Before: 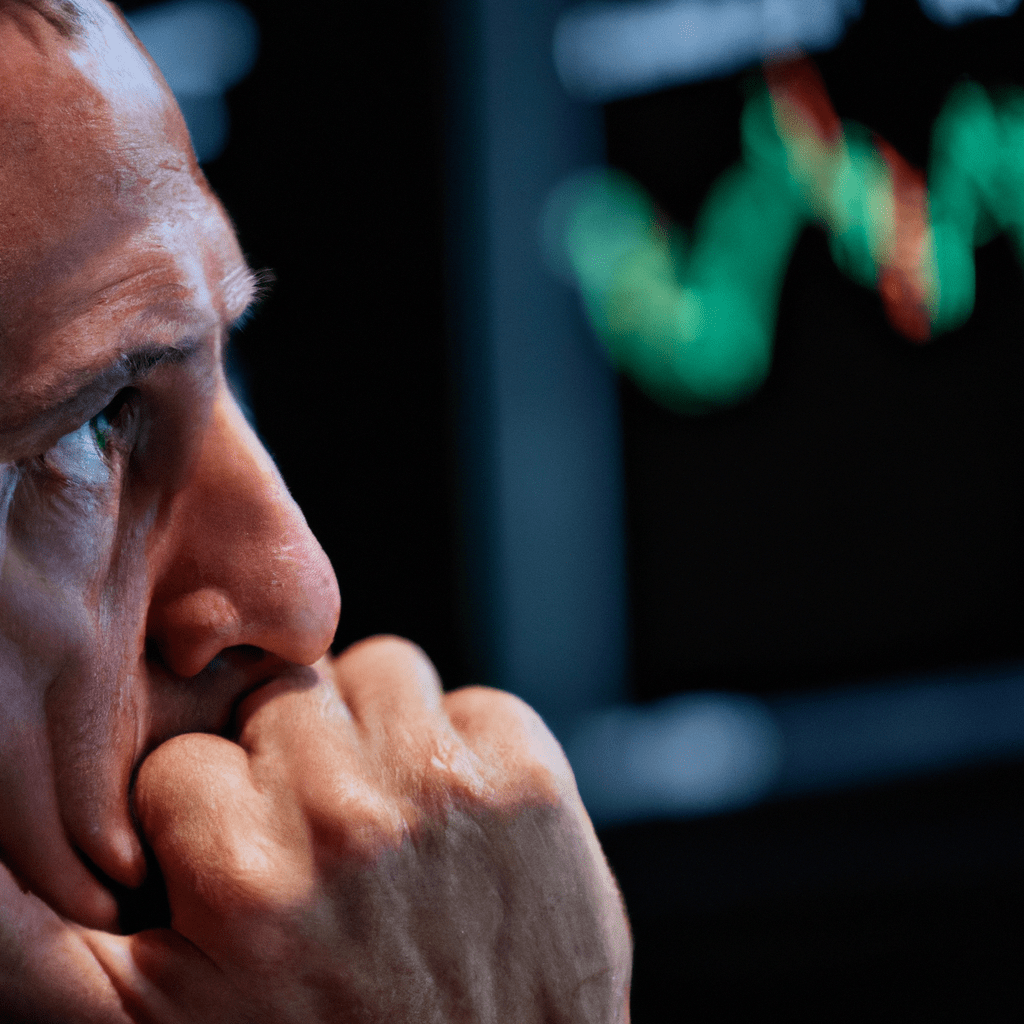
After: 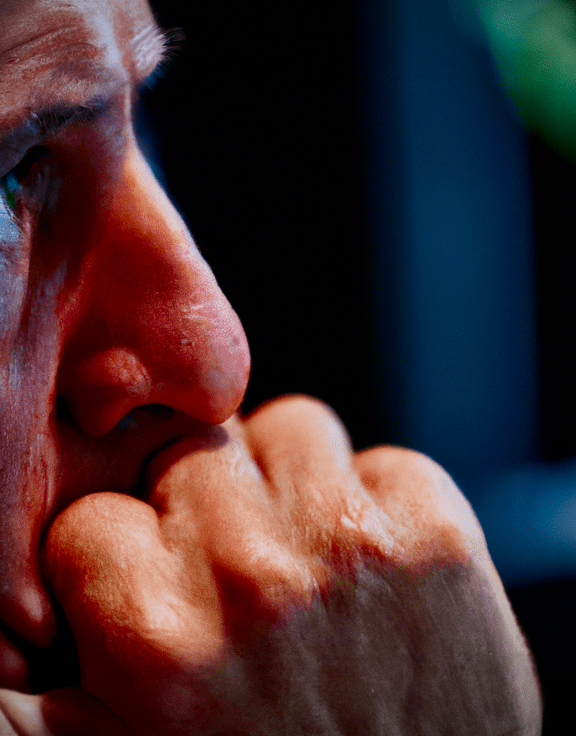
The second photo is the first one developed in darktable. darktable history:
crop: left 8.837%, top 23.602%, right 34.845%, bottom 4.498%
vignetting: center (-0.033, -0.043)
color balance rgb: perceptual saturation grading › global saturation 20%, perceptual saturation grading › highlights -24.916%, perceptual saturation grading › shadows 49.792%
contrast brightness saturation: contrast 0.119, brightness -0.124, saturation 0.204
